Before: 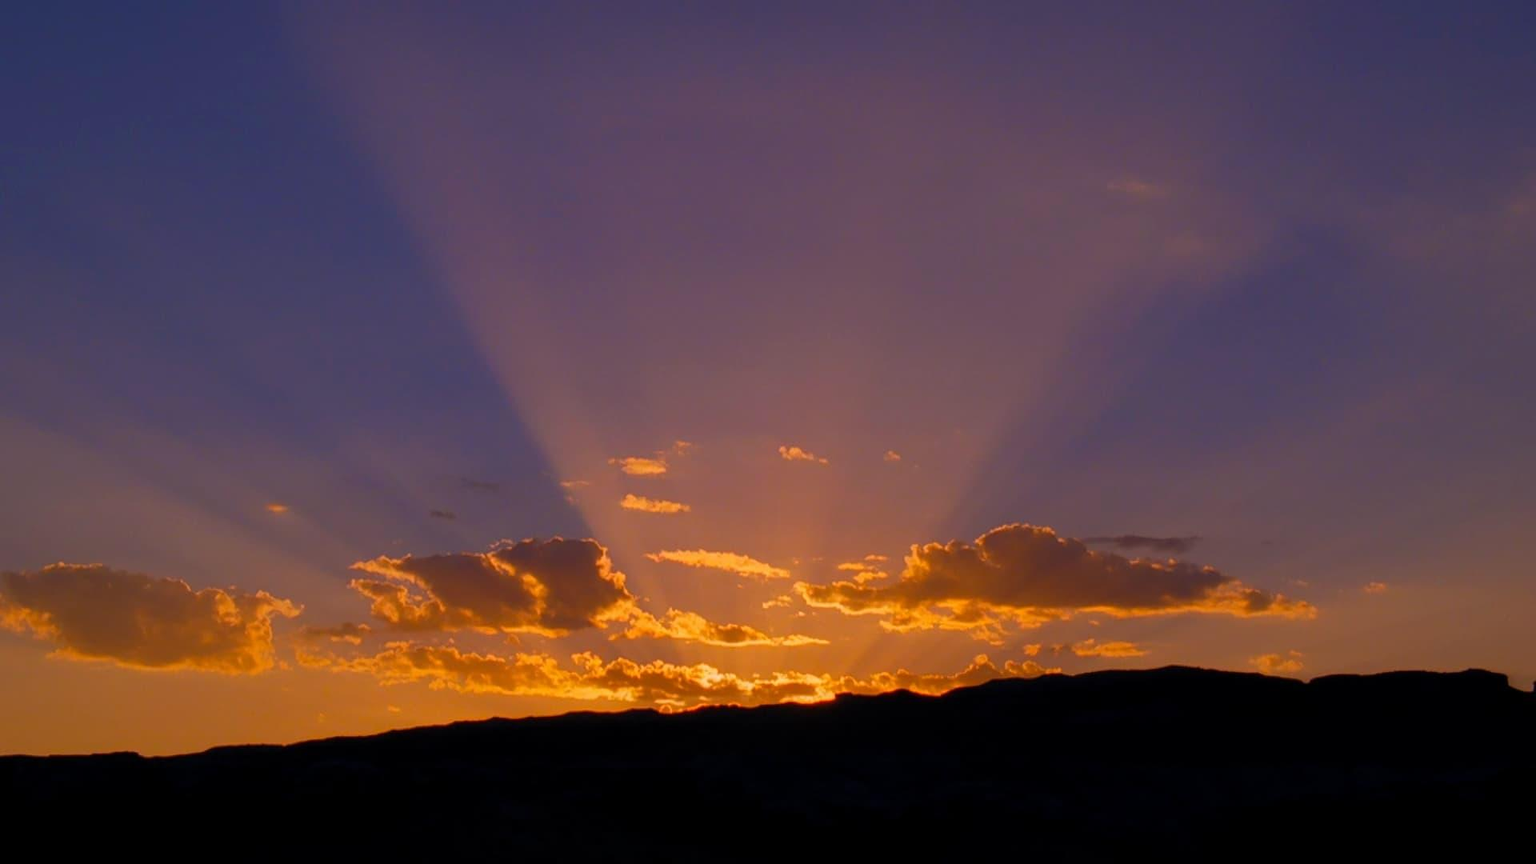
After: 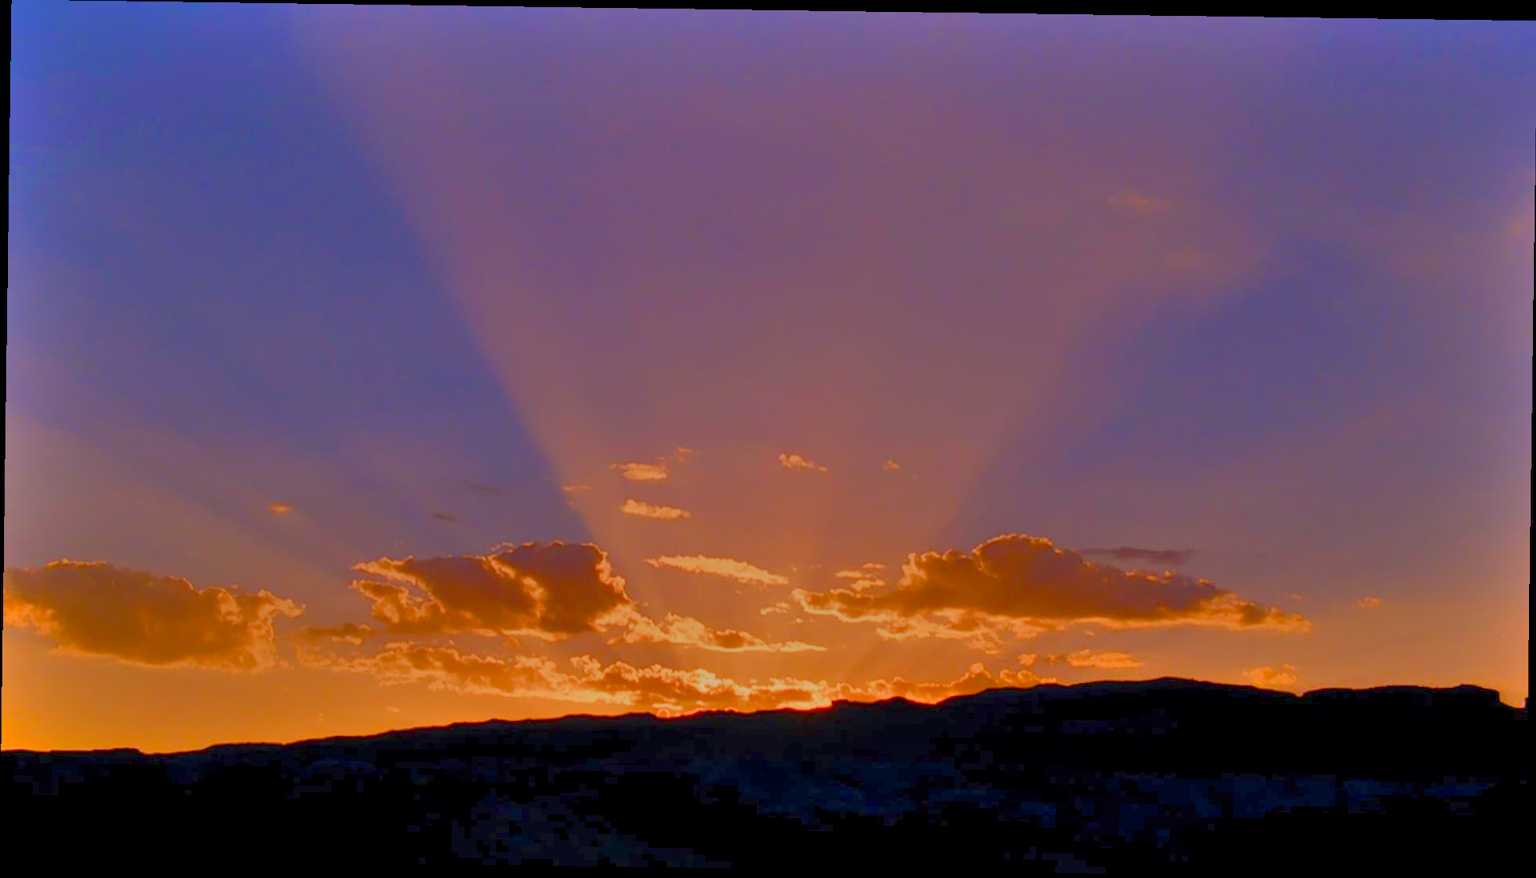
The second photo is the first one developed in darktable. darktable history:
contrast brightness saturation: contrast 0.04, saturation 0.07
rotate and perspective: rotation 0.8°, automatic cropping off
color balance rgb: shadows lift › chroma 1%, shadows lift › hue 113°, highlights gain › chroma 0.2%, highlights gain › hue 333°, perceptual saturation grading › global saturation 20%, perceptual saturation grading › highlights -50%, perceptual saturation grading › shadows 25%, contrast -30%
shadows and highlights: low approximation 0.01, soften with gaussian
